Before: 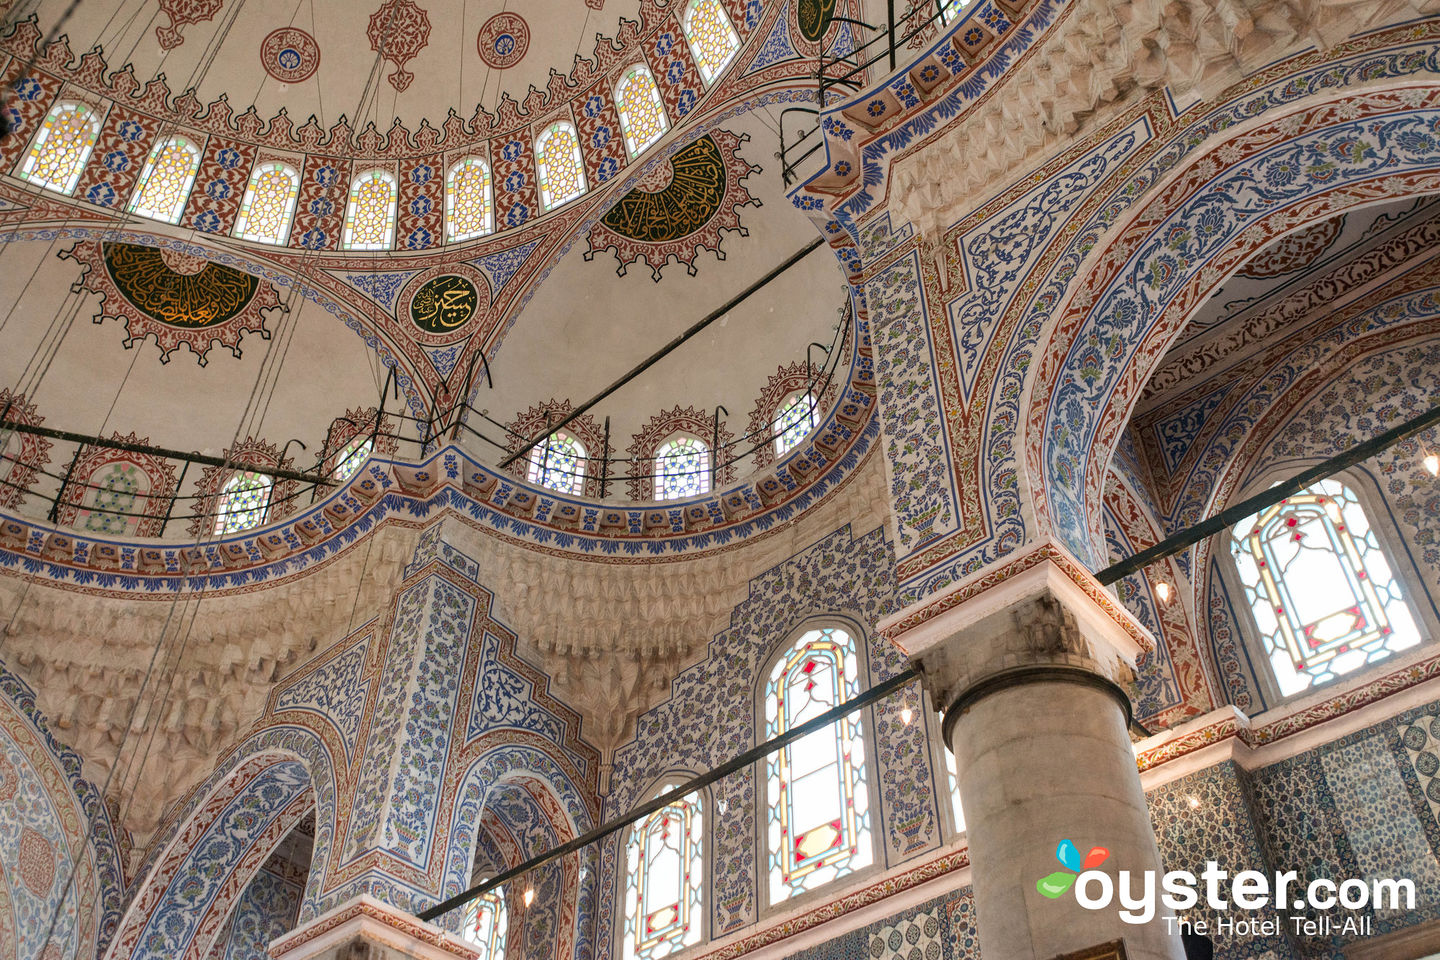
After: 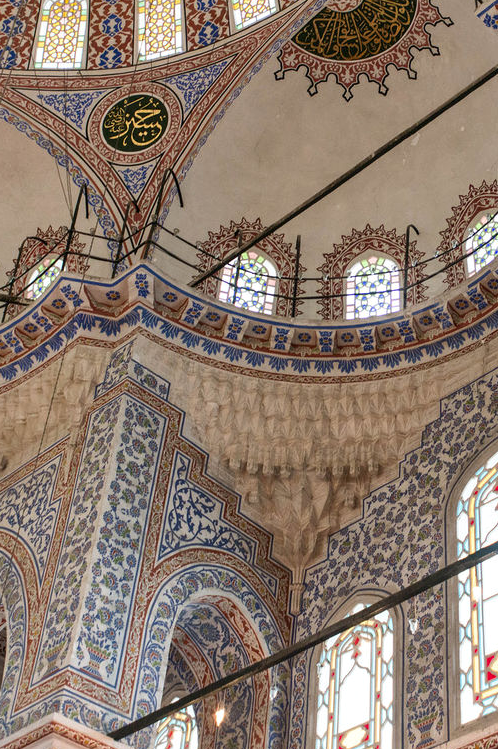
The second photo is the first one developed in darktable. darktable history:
crop and rotate: left 21.463%, top 18.912%, right 43.941%, bottom 2.978%
local contrast: mode bilateral grid, contrast 21, coarseness 49, detail 120%, midtone range 0.2
shadows and highlights: soften with gaussian
